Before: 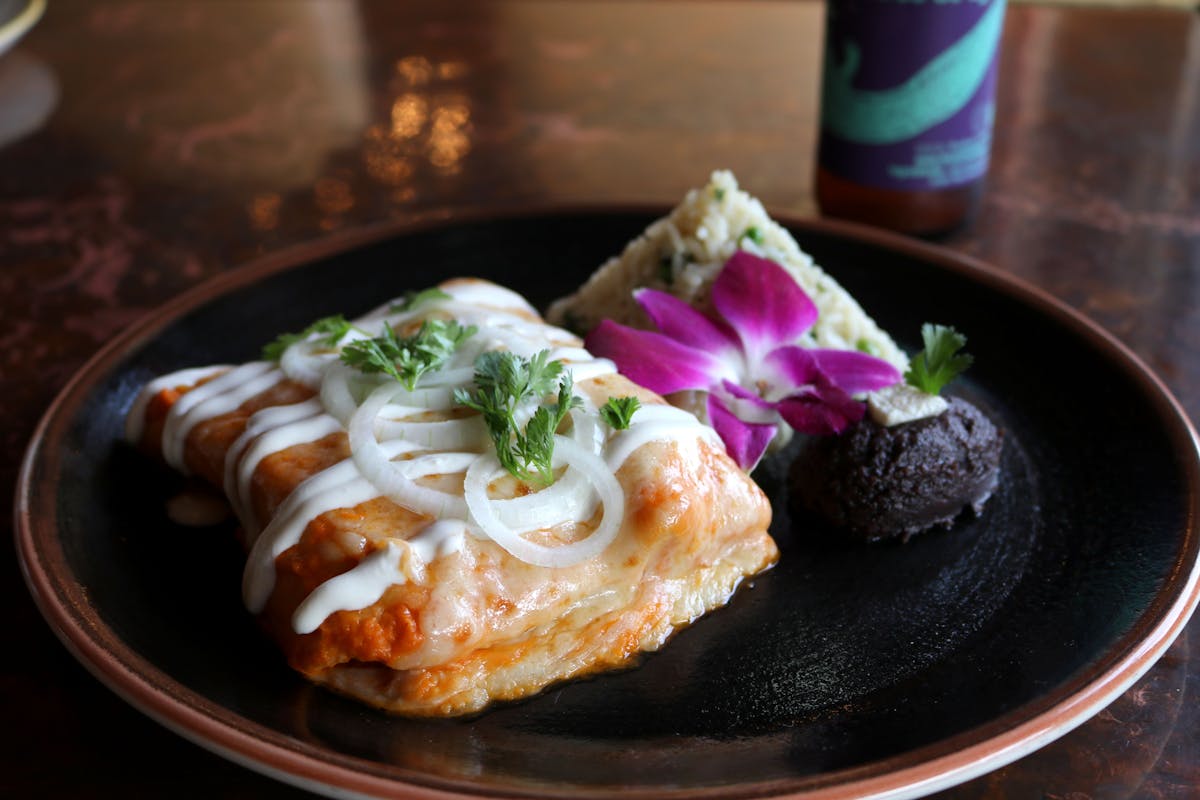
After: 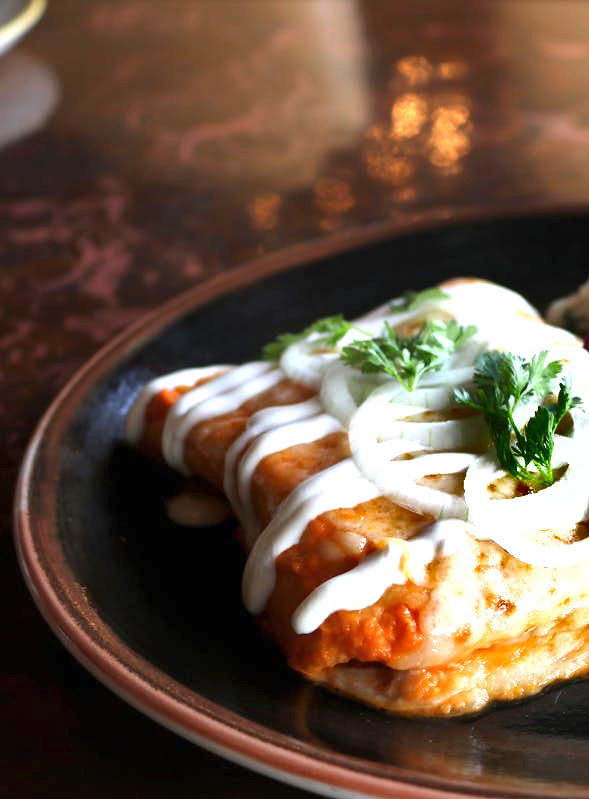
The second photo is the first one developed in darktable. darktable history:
exposure: black level correction 0, exposure 1.1 EV, compensate exposure bias true, compensate highlight preservation false
shadows and highlights: shadows 20.91, highlights -82.73, soften with gaussian
crop and rotate: left 0%, top 0%, right 50.845%
